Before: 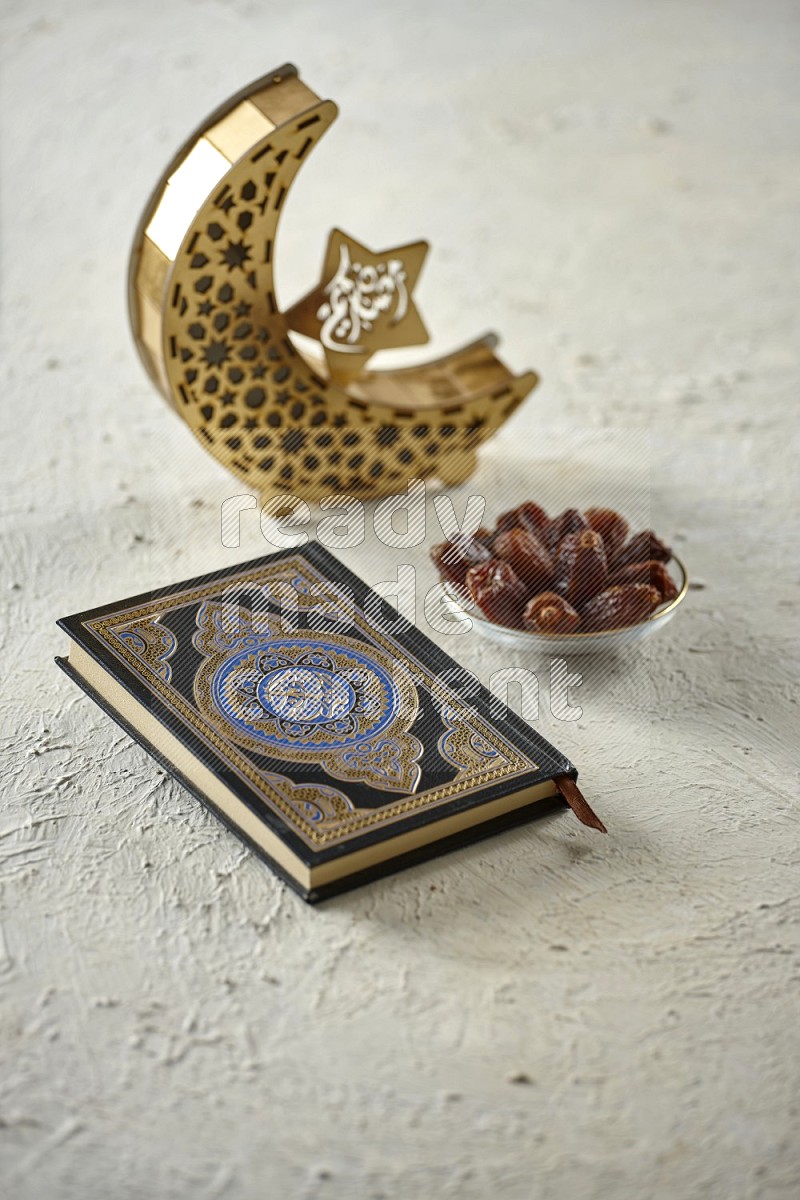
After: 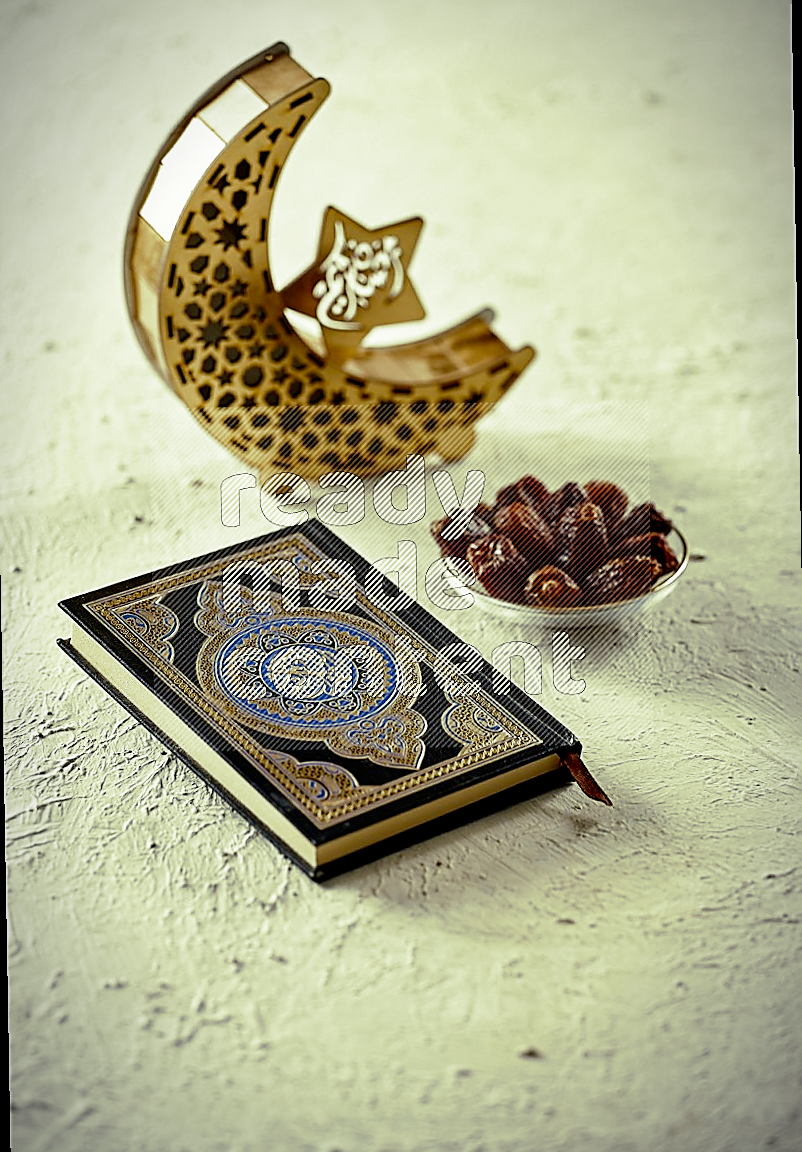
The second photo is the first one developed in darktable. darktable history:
sharpen: radius 1.4, amount 1.25, threshold 0.7
filmic rgb: black relative exposure -6.3 EV, white relative exposure 2.8 EV, threshold 3 EV, target black luminance 0%, hardness 4.6, latitude 67.35%, contrast 1.292, shadows ↔ highlights balance -3.5%, preserve chrominance no, color science v4 (2020), contrast in shadows soft, enable highlight reconstruction true
vignetting: fall-off start 87%, automatic ratio true
split-toning: shadows › hue 290.82°, shadows › saturation 0.34, highlights › saturation 0.38, balance 0, compress 50%
rotate and perspective: rotation -1°, crop left 0.011, crop right 0.989, crop top 0.025, crop bottom 0.975
